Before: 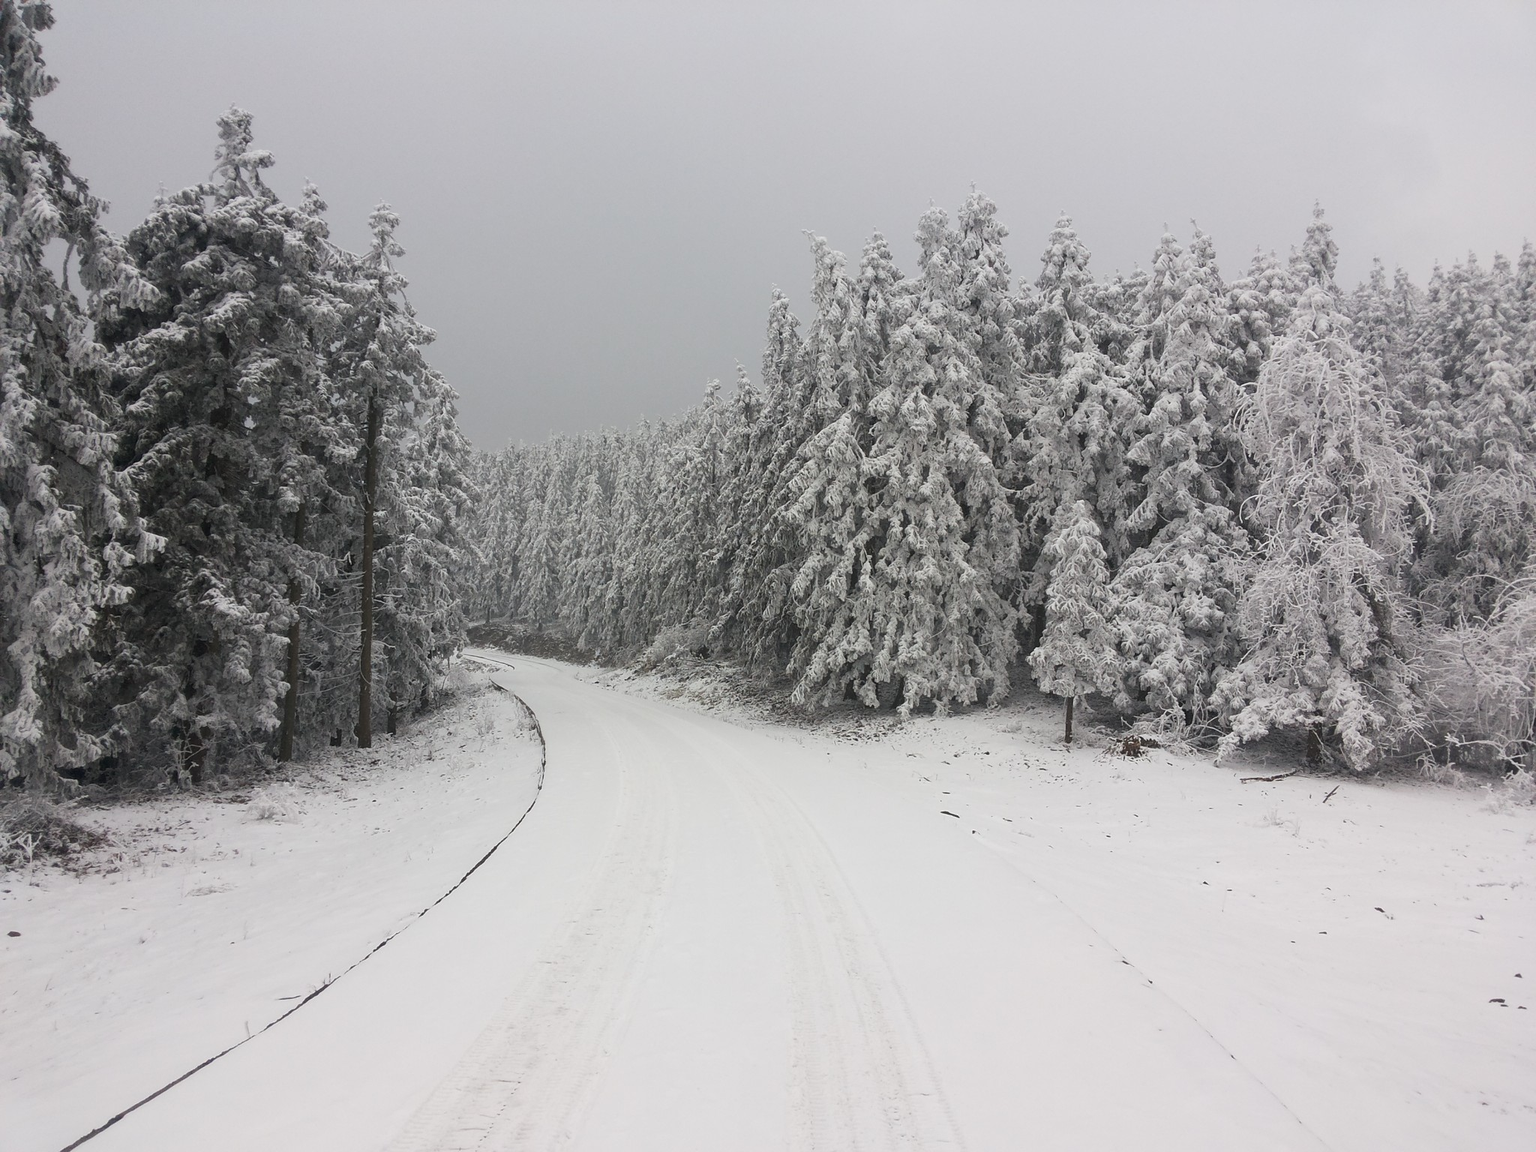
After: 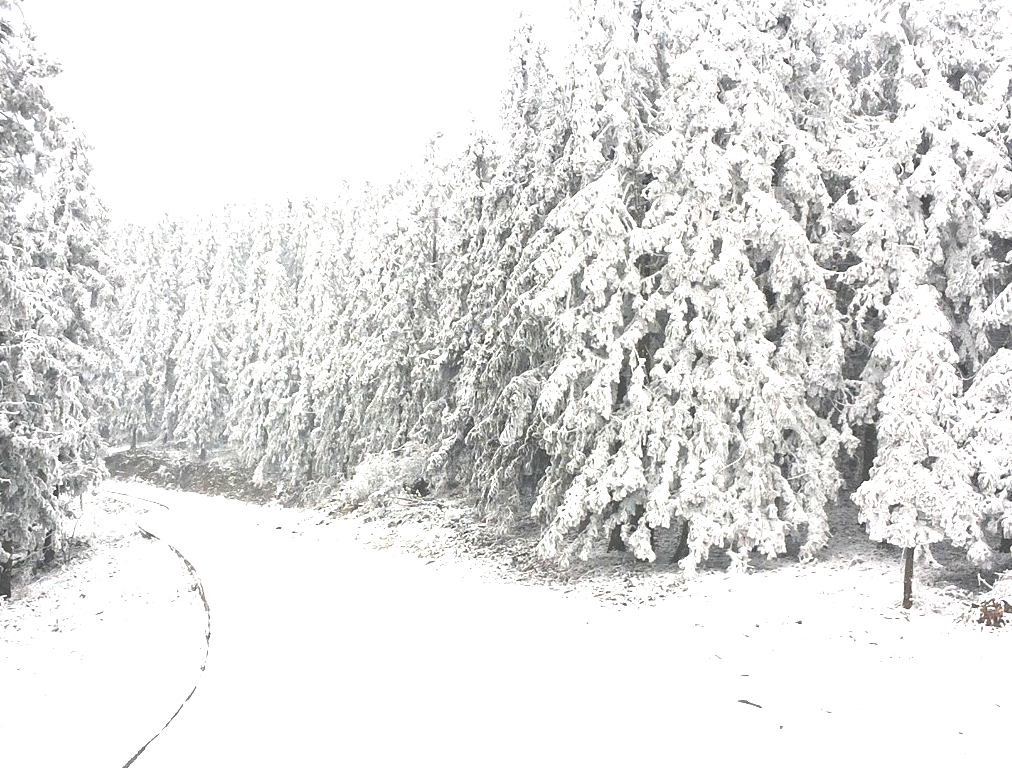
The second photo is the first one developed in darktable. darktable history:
exposure: black level correction 0, exposure 1.995 EV, compensate exposure bias true, compensate highlight preservation false
crop: left 25.247%, top 24.877%, right 25.306%, bottom 25.104%
